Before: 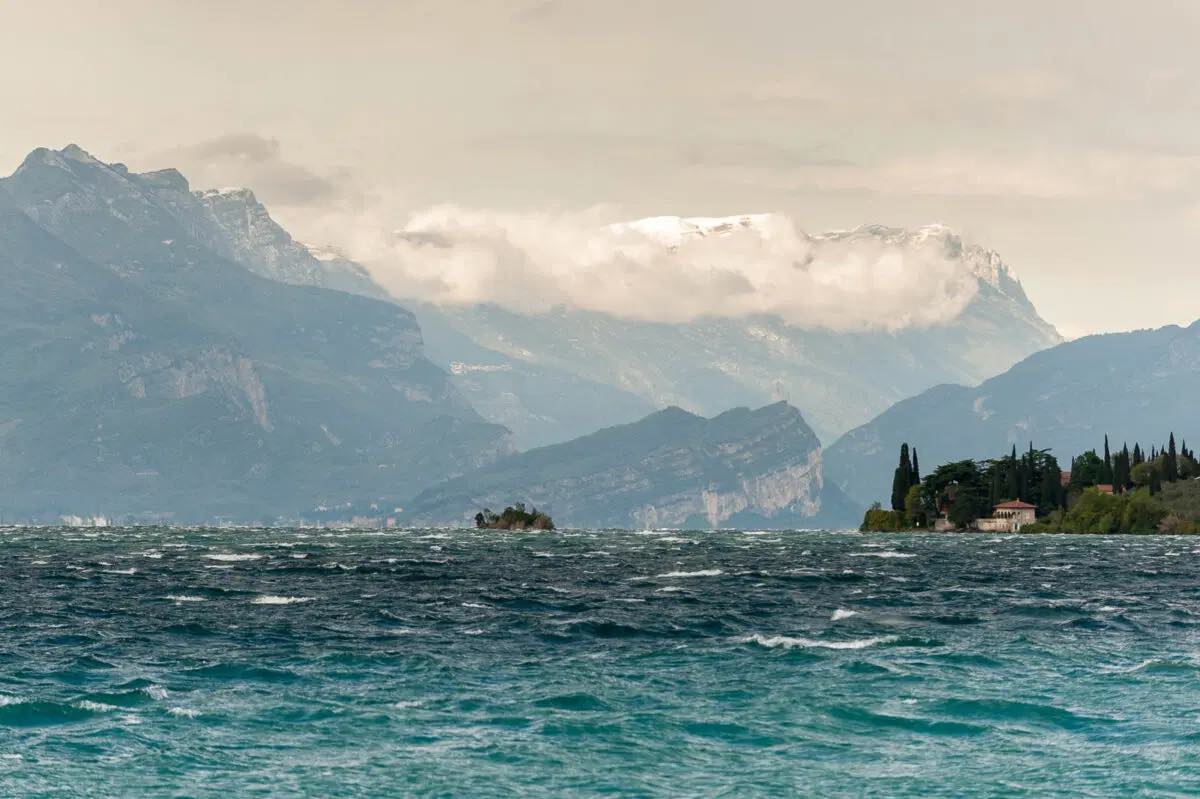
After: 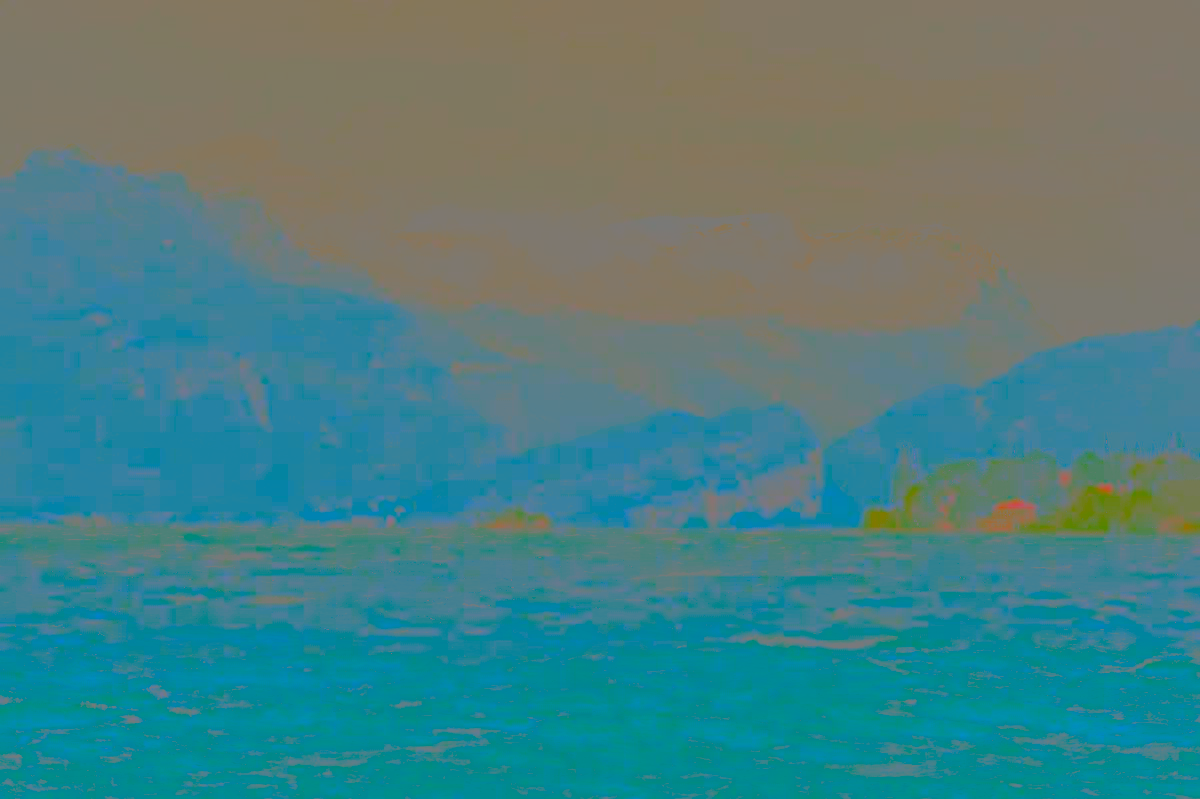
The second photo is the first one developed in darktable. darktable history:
contrast brightness saturation: contrast -0.99, brightness -0.17, saturation 0.75
sharpen: radius 1, threshold 1
levels: levels [0, 0.394, 0.787]
base curve: curves: ch0 [(0, 0) (0.088, 0.125) (0.176, 0.251) (0.354, 0.501) (0.613, 0.749) (1, 0.877)], preserve colors none
